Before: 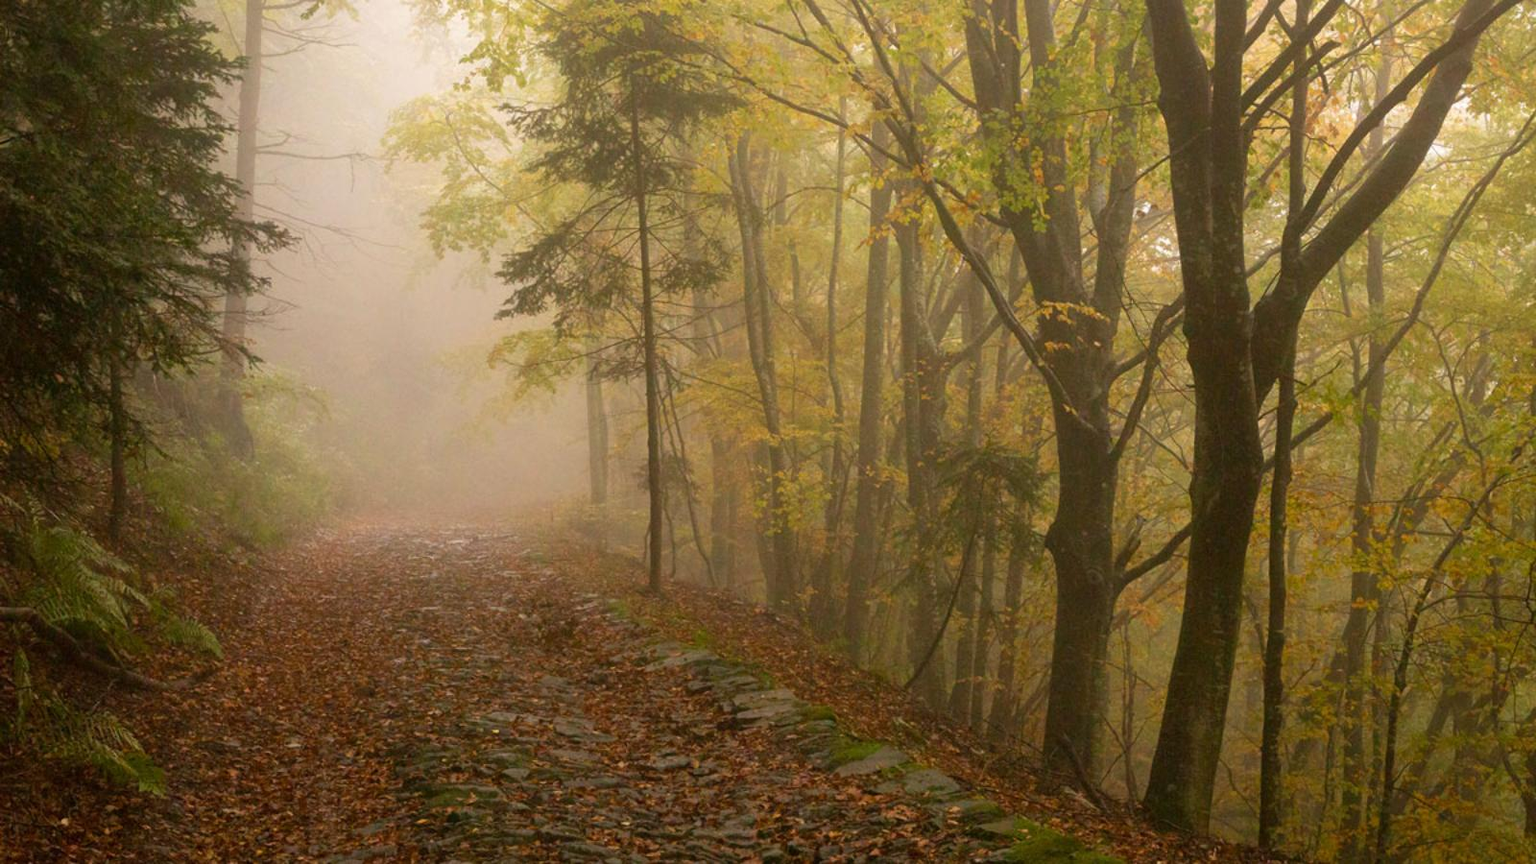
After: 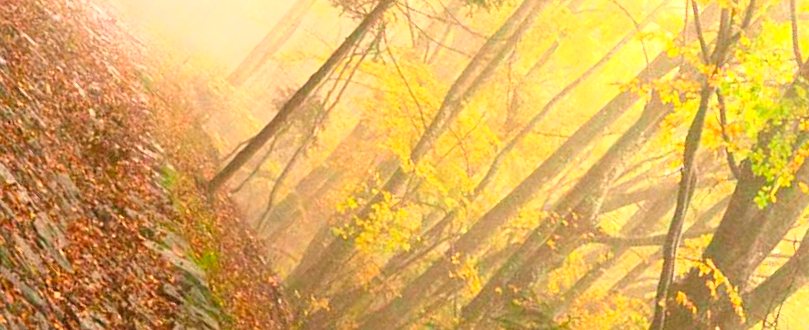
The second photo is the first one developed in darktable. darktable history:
tone curve: curves: ch0 [(0, 0) (0.051, 0.047) (0.102, 0.099) (0.236, 0.249) (0.429, 0.473) (0.67, 0.755) (0.875, 0.948) (1, 0.985)]; ch1 [(0, 0) (0.339, 0.298) (0.402, 0.363) (0.453, 0.413) (0.485, 0.469) (0.494, 0.493) (0.504, 0.502) (0.515, 0.526) (0.563, 0.591) (0.597, 0.639) (0.834, 0.888) (1, 1)]; ch2 [(0, 0) (0.362, 0.353) (0.425, 0.439) (0.501, 0.501) (0.537, 0.538) (0.58, 0.59) (0.642, 0.669) (0.773, 0.856) (1, 1)], color space Lab, independent channels, preserve colors none
sharpen: amount 0.205
crop and rotate: angle -44.52°, top 16.412%, right 0.887%, bottom 11.733%
exposure: black level correction 0, exposure 1.378 EV, compensate highlight preservation false
